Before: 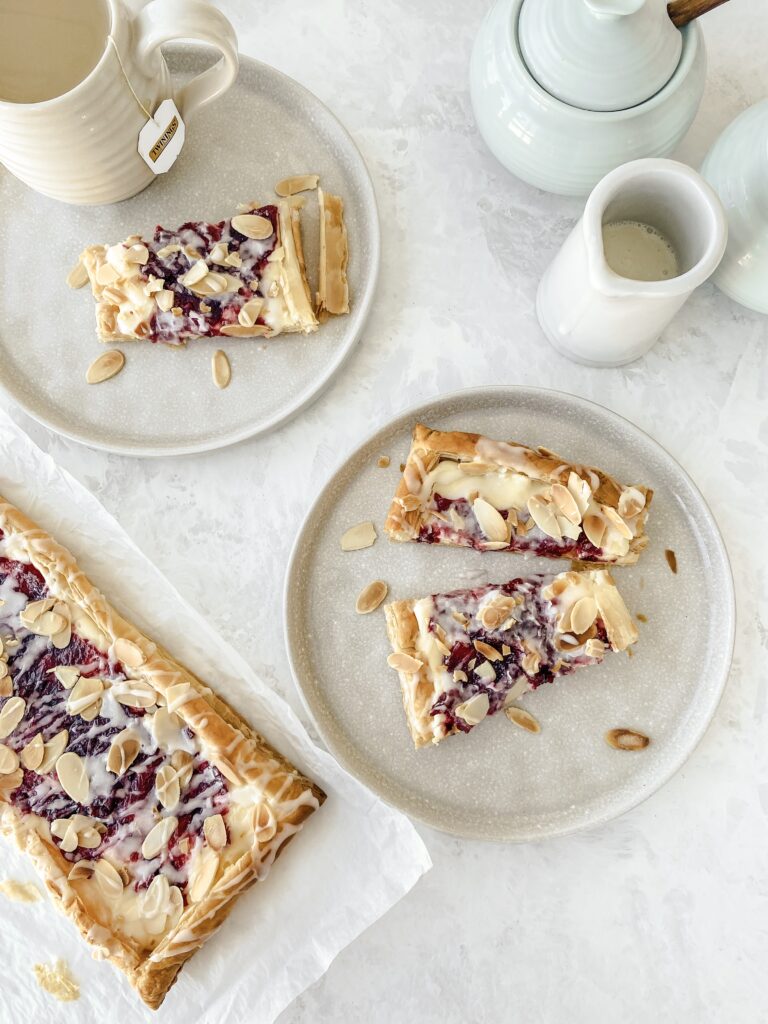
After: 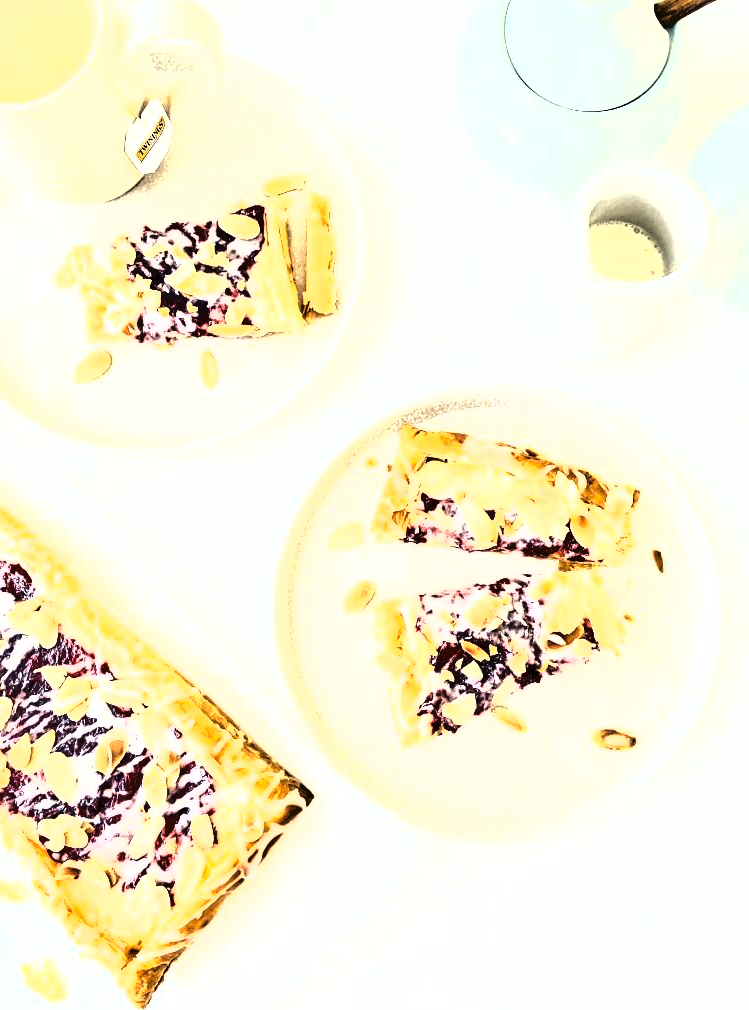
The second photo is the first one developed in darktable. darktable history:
crop and rotate: left 1.774%, right 0.633%, bottom 1.28%
shadows and highlights: highlights color adjustment 0%, low approximation 0.01, soften with gaussian
exposure: black level correction 0, exposure 1.975 EV, compensate exposure bias true, compensate highlight preservation false
